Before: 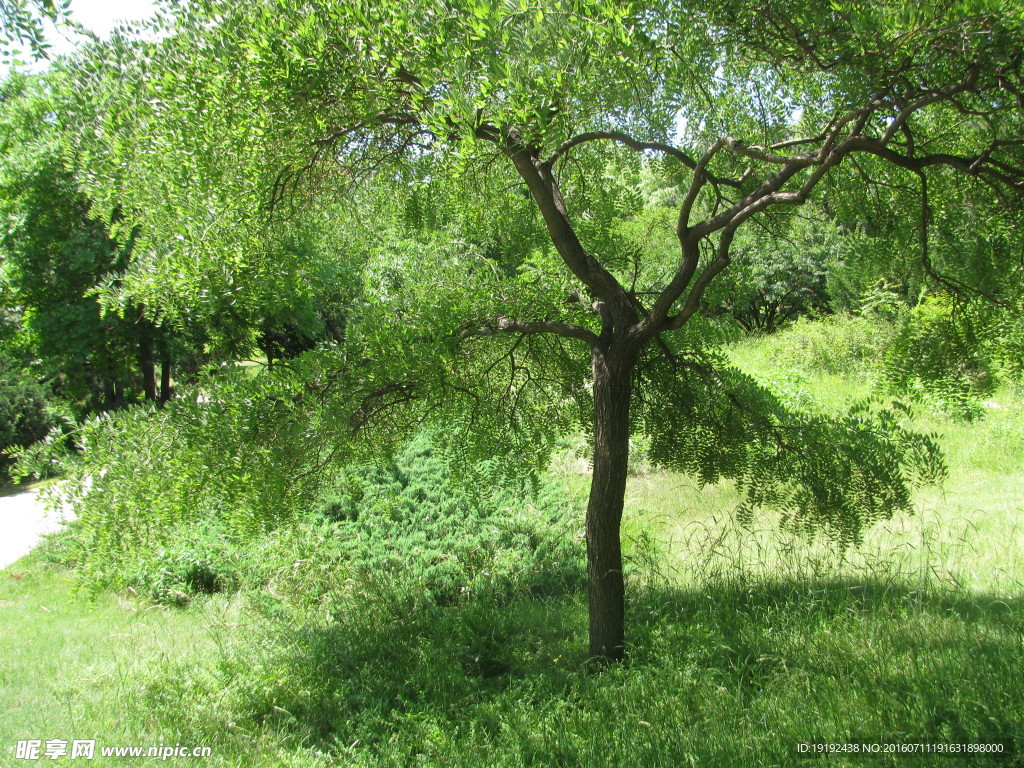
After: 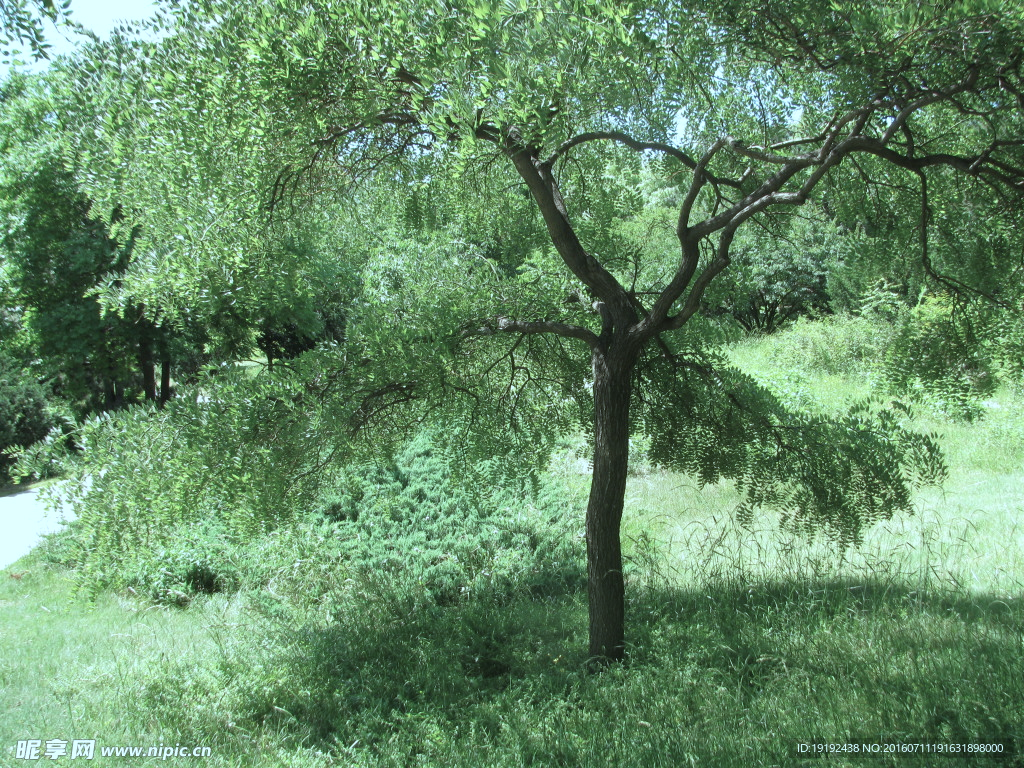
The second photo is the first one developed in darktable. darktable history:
shadows and highlights: shadows 20.9, highlights -36.84, soften with gaussian
color correction: highlights a* -13.38, highlights b* -17.64, saturation 0.696
